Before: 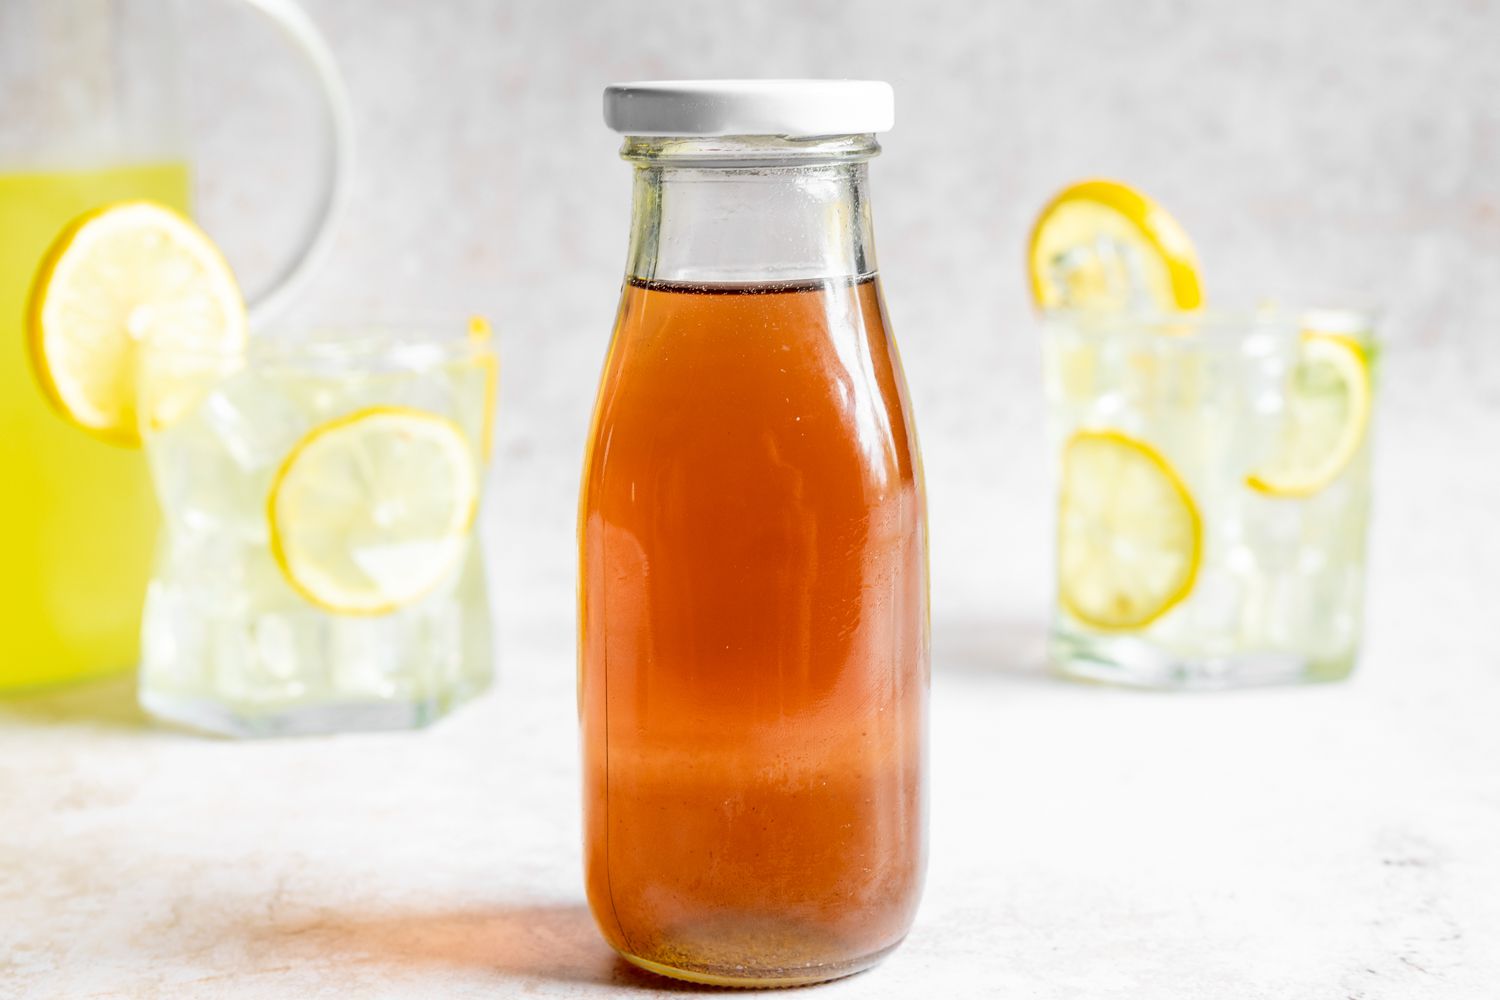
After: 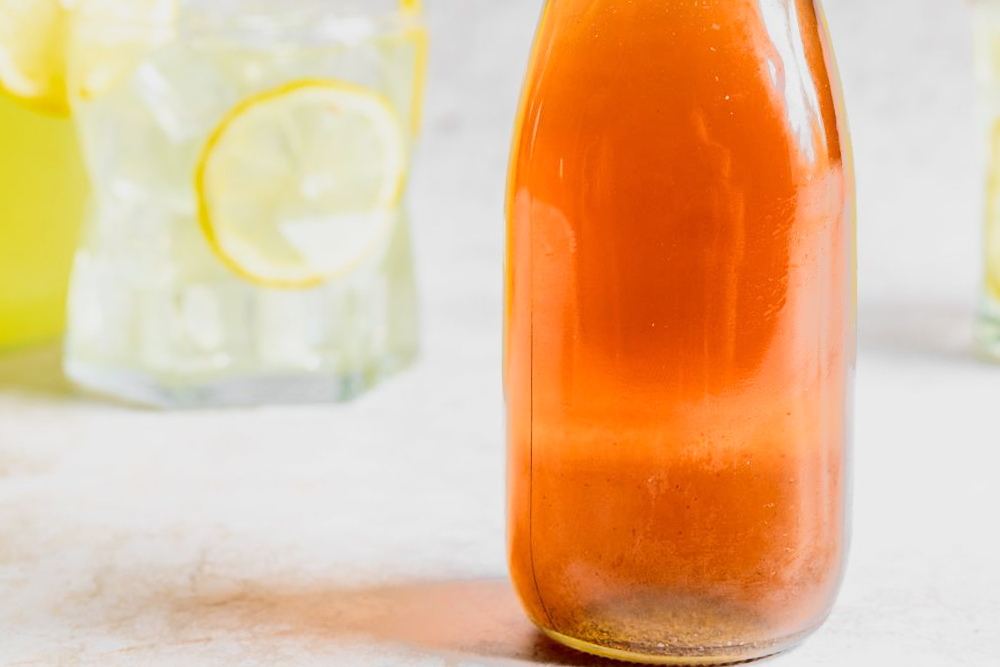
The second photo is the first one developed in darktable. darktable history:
crop and rotate: angle -0.82°, left 3.85%, top 31.828%, right 27.992%
base curve: curves: ch0 [(0, 0) (0.666, 0.806) (1, 1)]
tone equalizer: -7 EV -0.63 EV, -6 EV 1 EV, -5 EV -0.45 EV, -4 EV 0.43 EV, -3 EV 0.41 EV, -2 EV 0.15 EV, -1 EV -0.15 EV, +0 EV -0.39 EV, smoothing diameter 25%, edges refinement/feathering 10, preserve details guided filter
